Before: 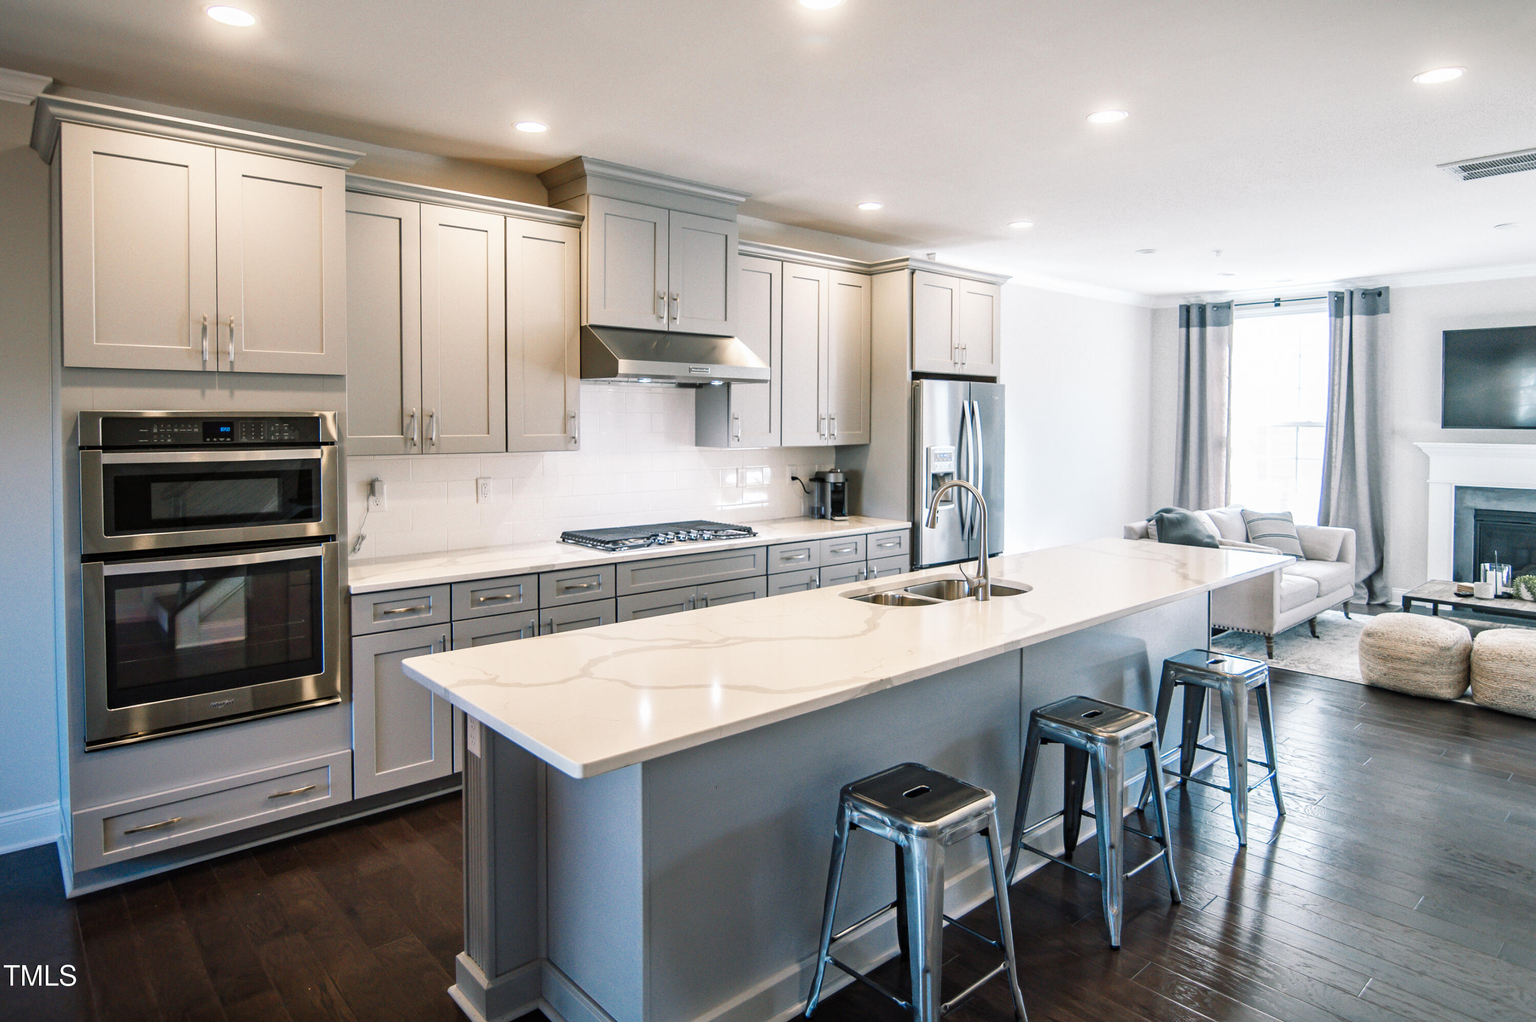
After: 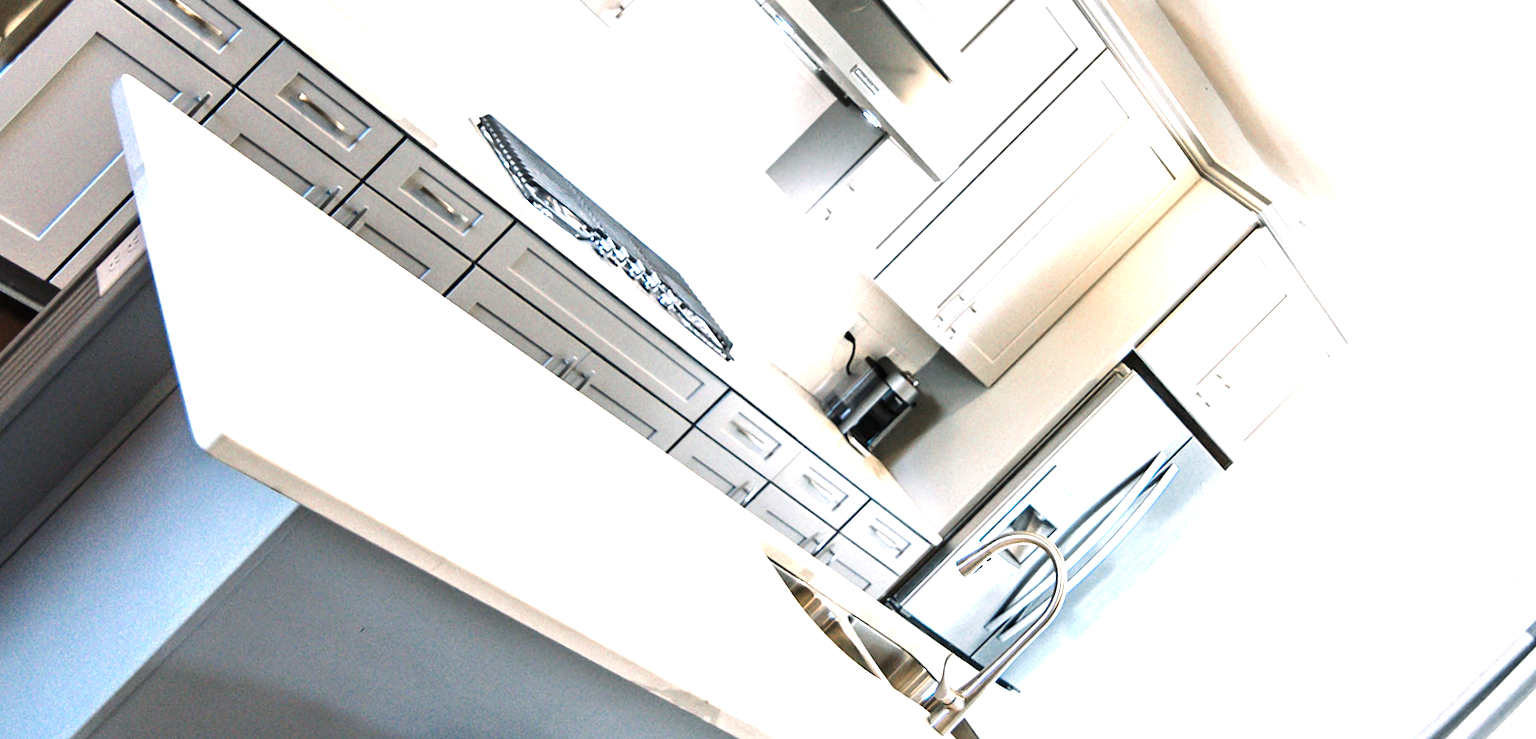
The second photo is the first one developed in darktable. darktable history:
crop and rotate: angle -44.83°, top 16.555%, right 0.793%, bottom 11.623%
exposure: exposure 0.474 EV, compensate highlight preservation false
tone equalizer: -8 EV -0.728 EV, -7 EV -0.685 EV, -6 EV -0.568 EV, -5 EV -0.39 EV, -3 EV 0.392 EV, -2 EV 0.6 EV, -1 EV 0.677 EV, +0 EV 0.756 EV, edges refinement/feathering 500, mask exposure compensation -1.57 EV, preserve details no
